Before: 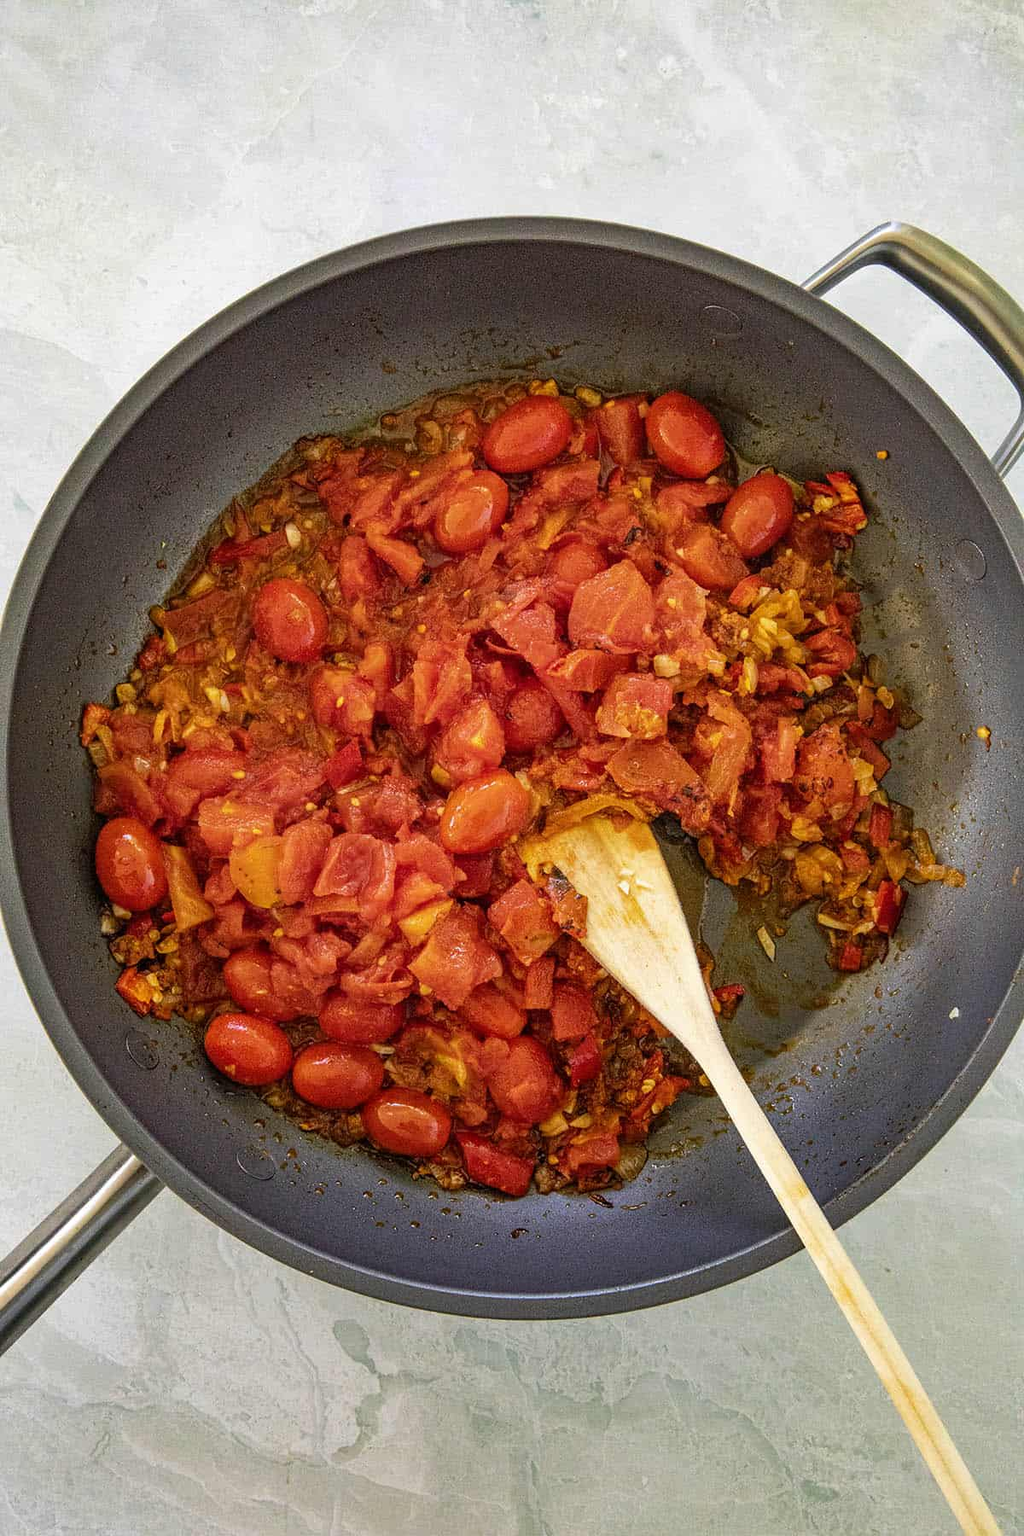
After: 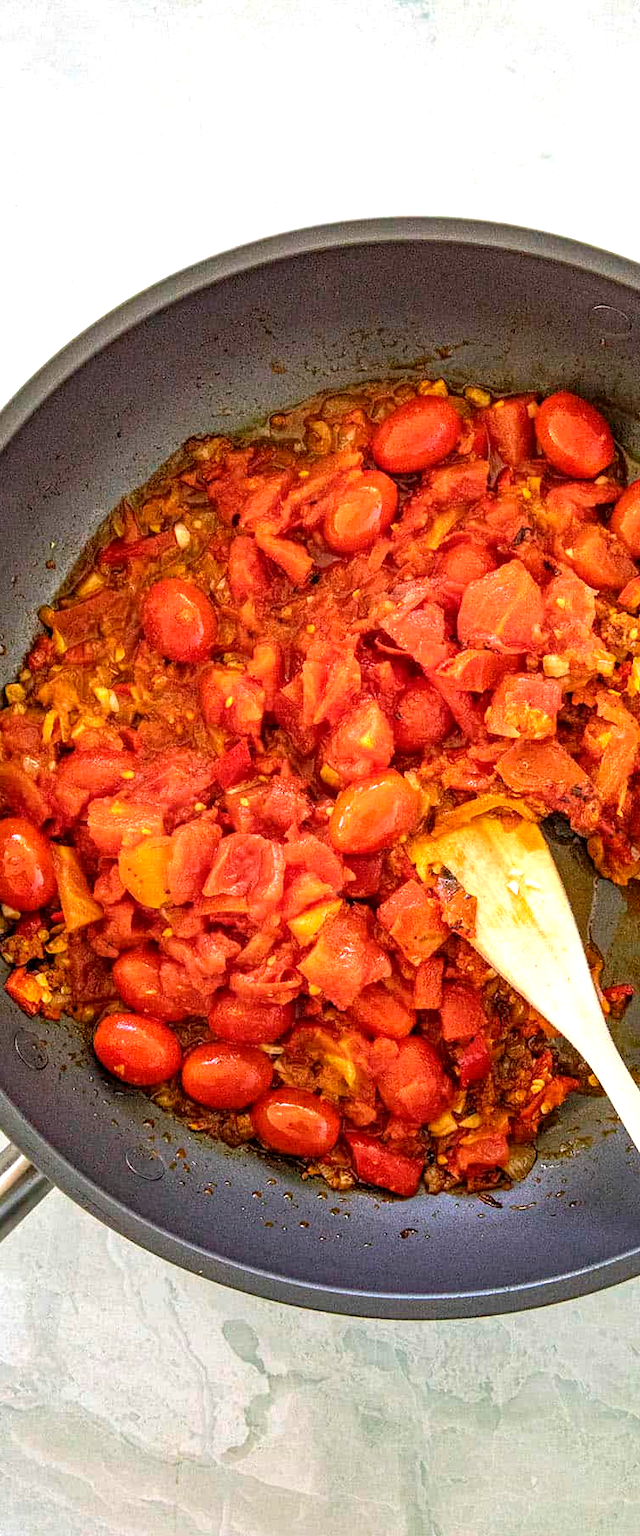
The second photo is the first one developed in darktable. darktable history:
shadows and highlights: shadows -8.14, white point adjustment 1.52, highlights 11.41
crop: left 10.858%, right 26.499%
exposure: black level correction 0.001, exposure 0.499 EV, compensate highlight preservation false
